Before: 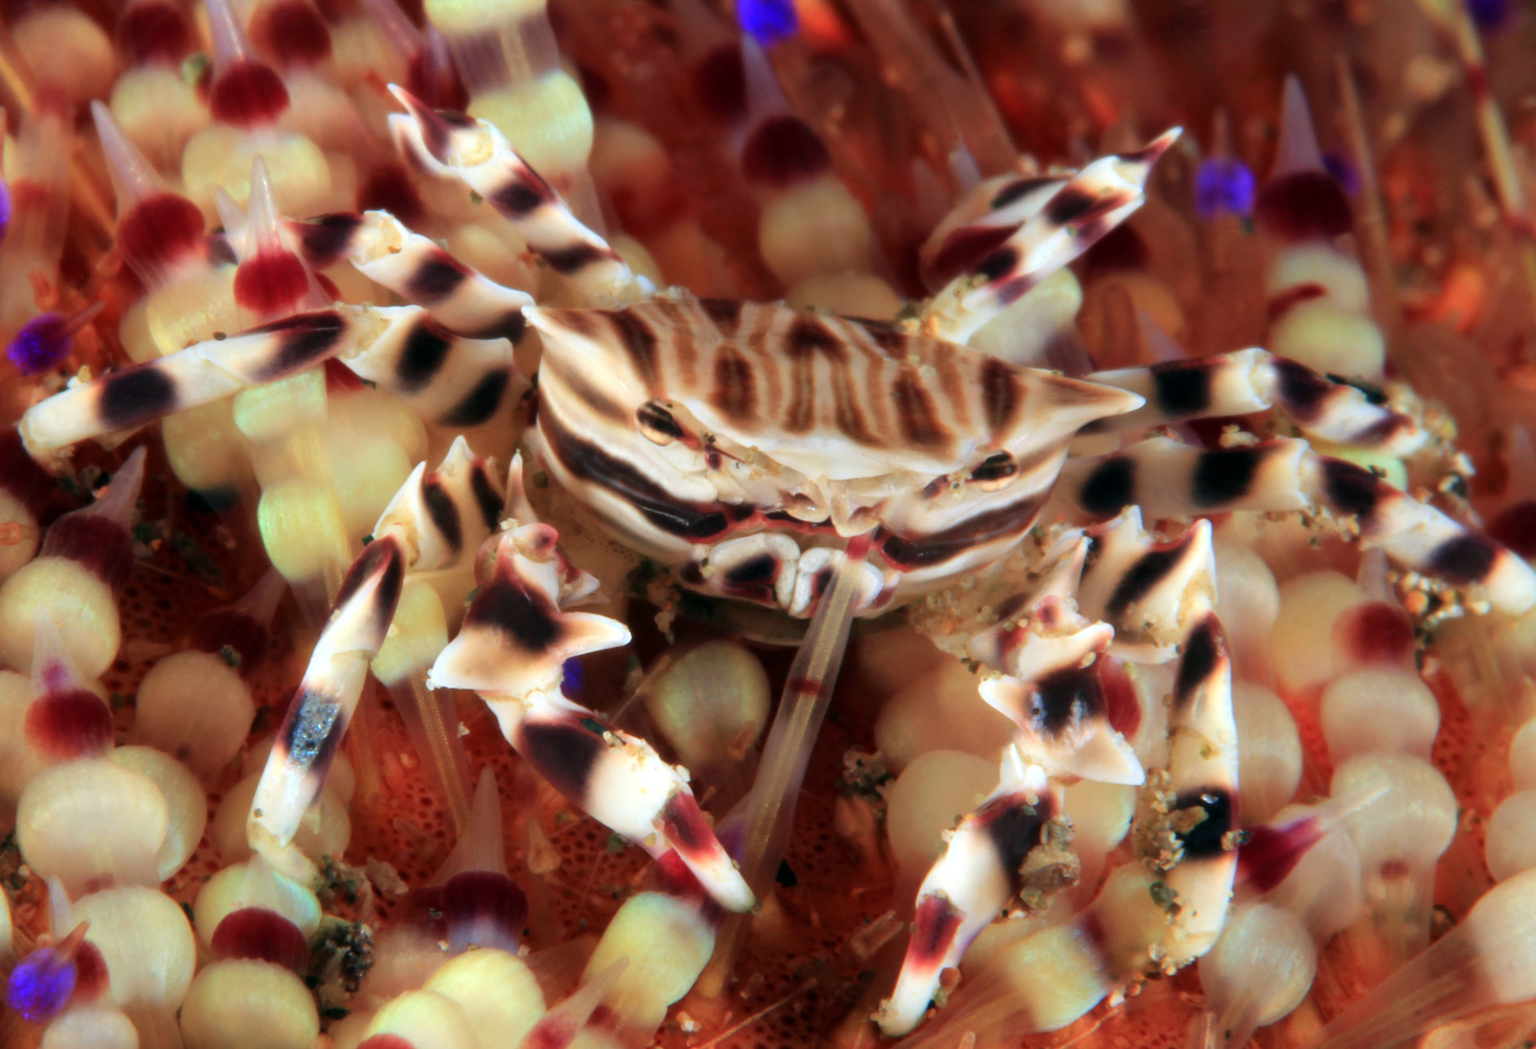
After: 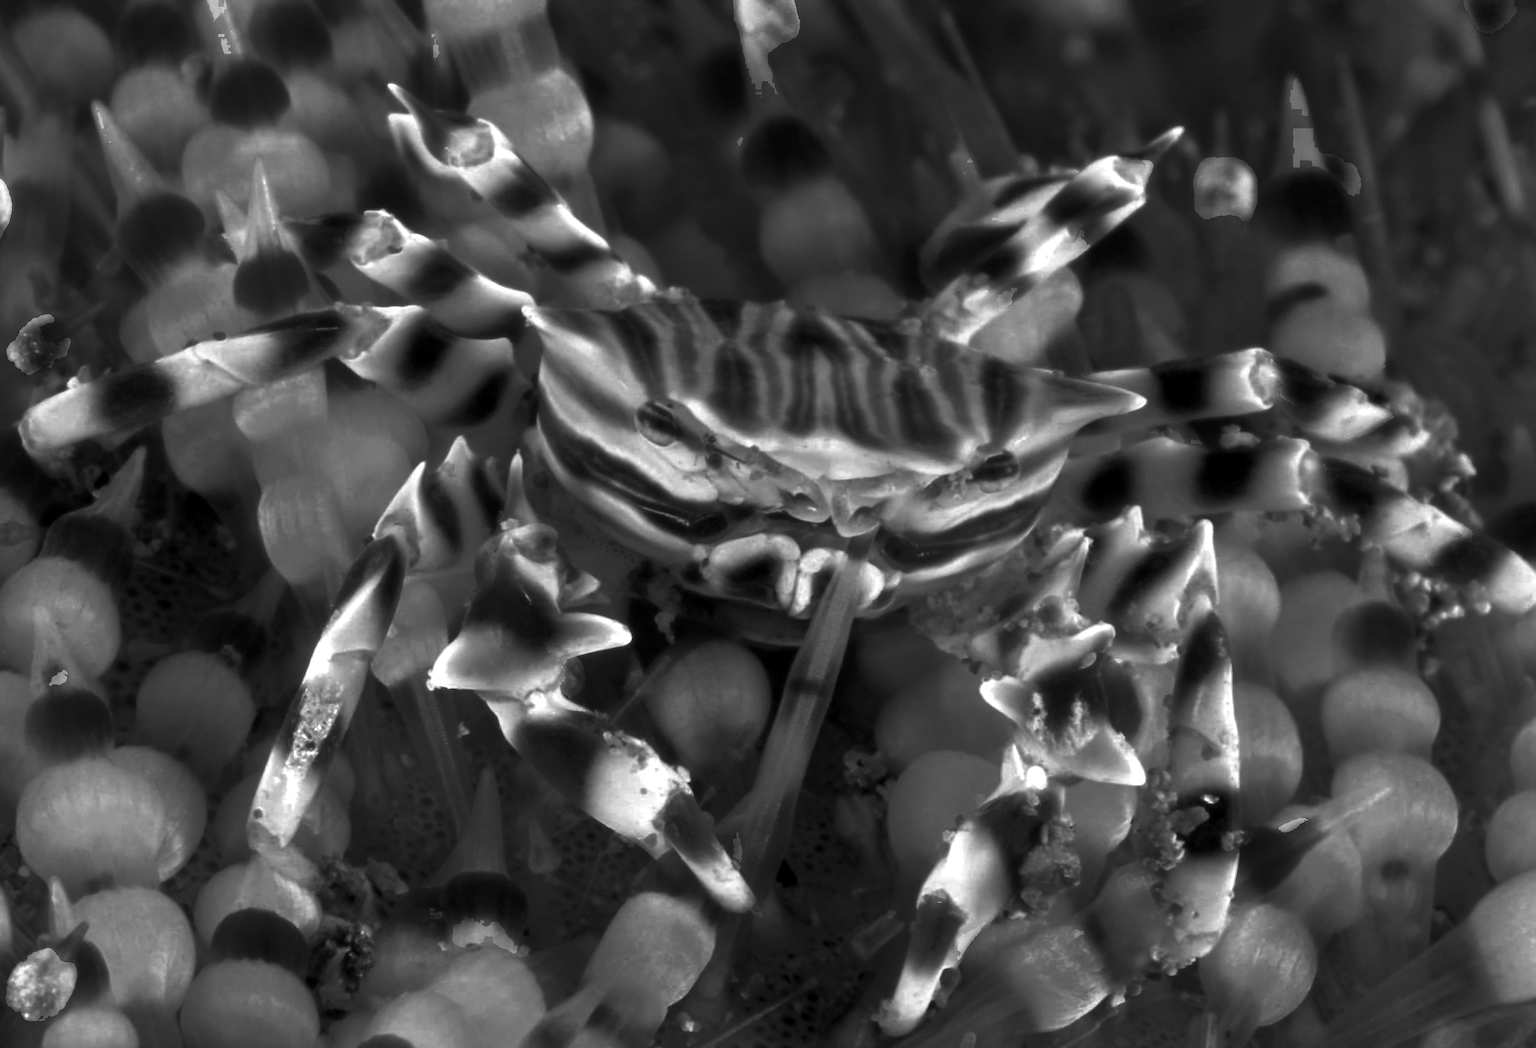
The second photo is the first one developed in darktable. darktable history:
color zones: curves: ch0 [(0.287, 0.048) (0.493, 0.484) (0.737, 0.816)]; ch1 [(0, 0) (0.143, 0) (0.286, 0) (0.429, 0) (0.571, 0) (0.714, 0) (0.857, 0)]
local contrast: mode bilateral grid, contrast 21, coarseness 50, detail 120%, midtone range 0.2
